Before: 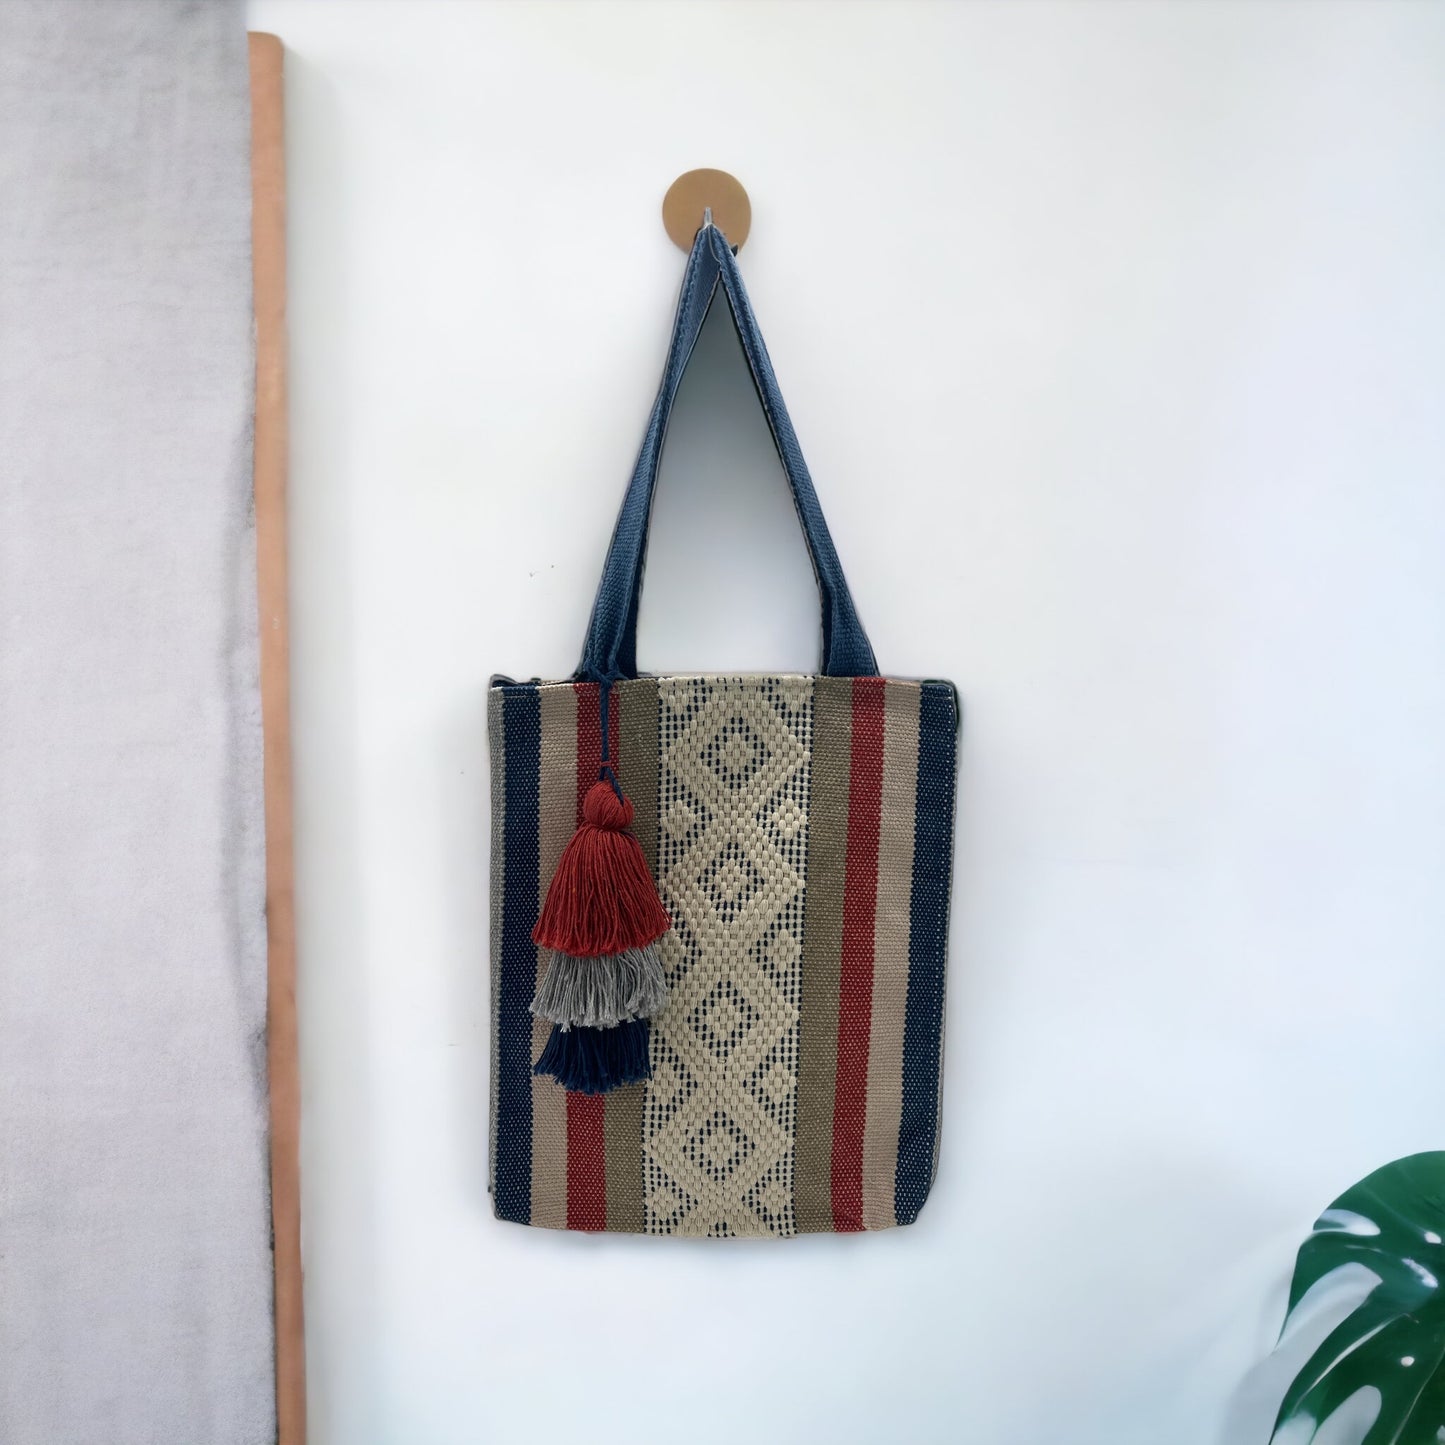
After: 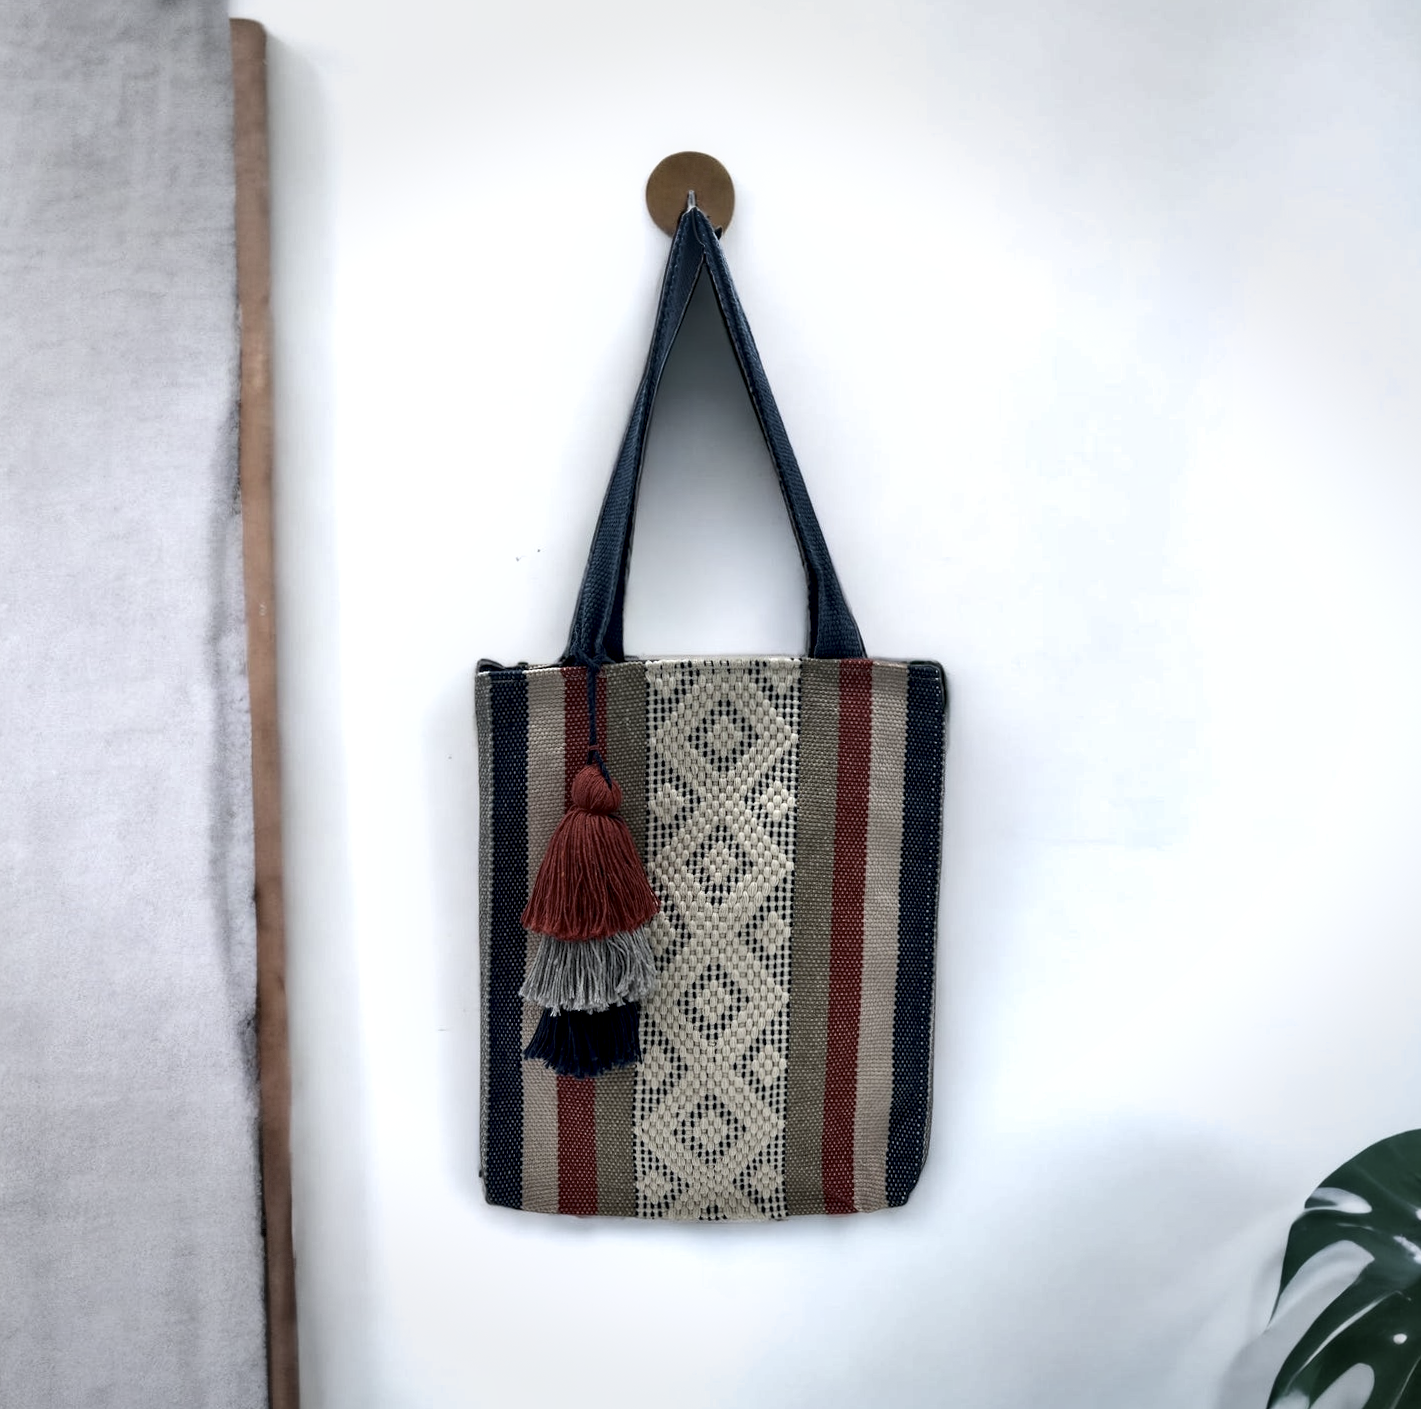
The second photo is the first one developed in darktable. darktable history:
local contrast: highlights 25%, shadows 75%, midtone range 0.75
rotate and perspective: rotation -0.45°, automatic cropping original format, crop left 0.008, crop right 0.992, crop top 0.012, crop bottom 0.988
crop: left 0.434%, top 0.485%, right 0.244%, bottom 0.386%
exposure: exposure 0.3 EV, compensate highlight preservation false
contrast brightness saturation: contrast 0.1, saturation -0.36
vignetting: fall-off start 91%, fall-off radius 39.39%, brightness -0.182, saturation -0.3, width/height ratio 1.219, shape 1.3, dithering 8-bit output, unbound false
white balance: red 0.98, blue 1.034
shadows and highlights: low approximation 0.01, soften with gaussian
